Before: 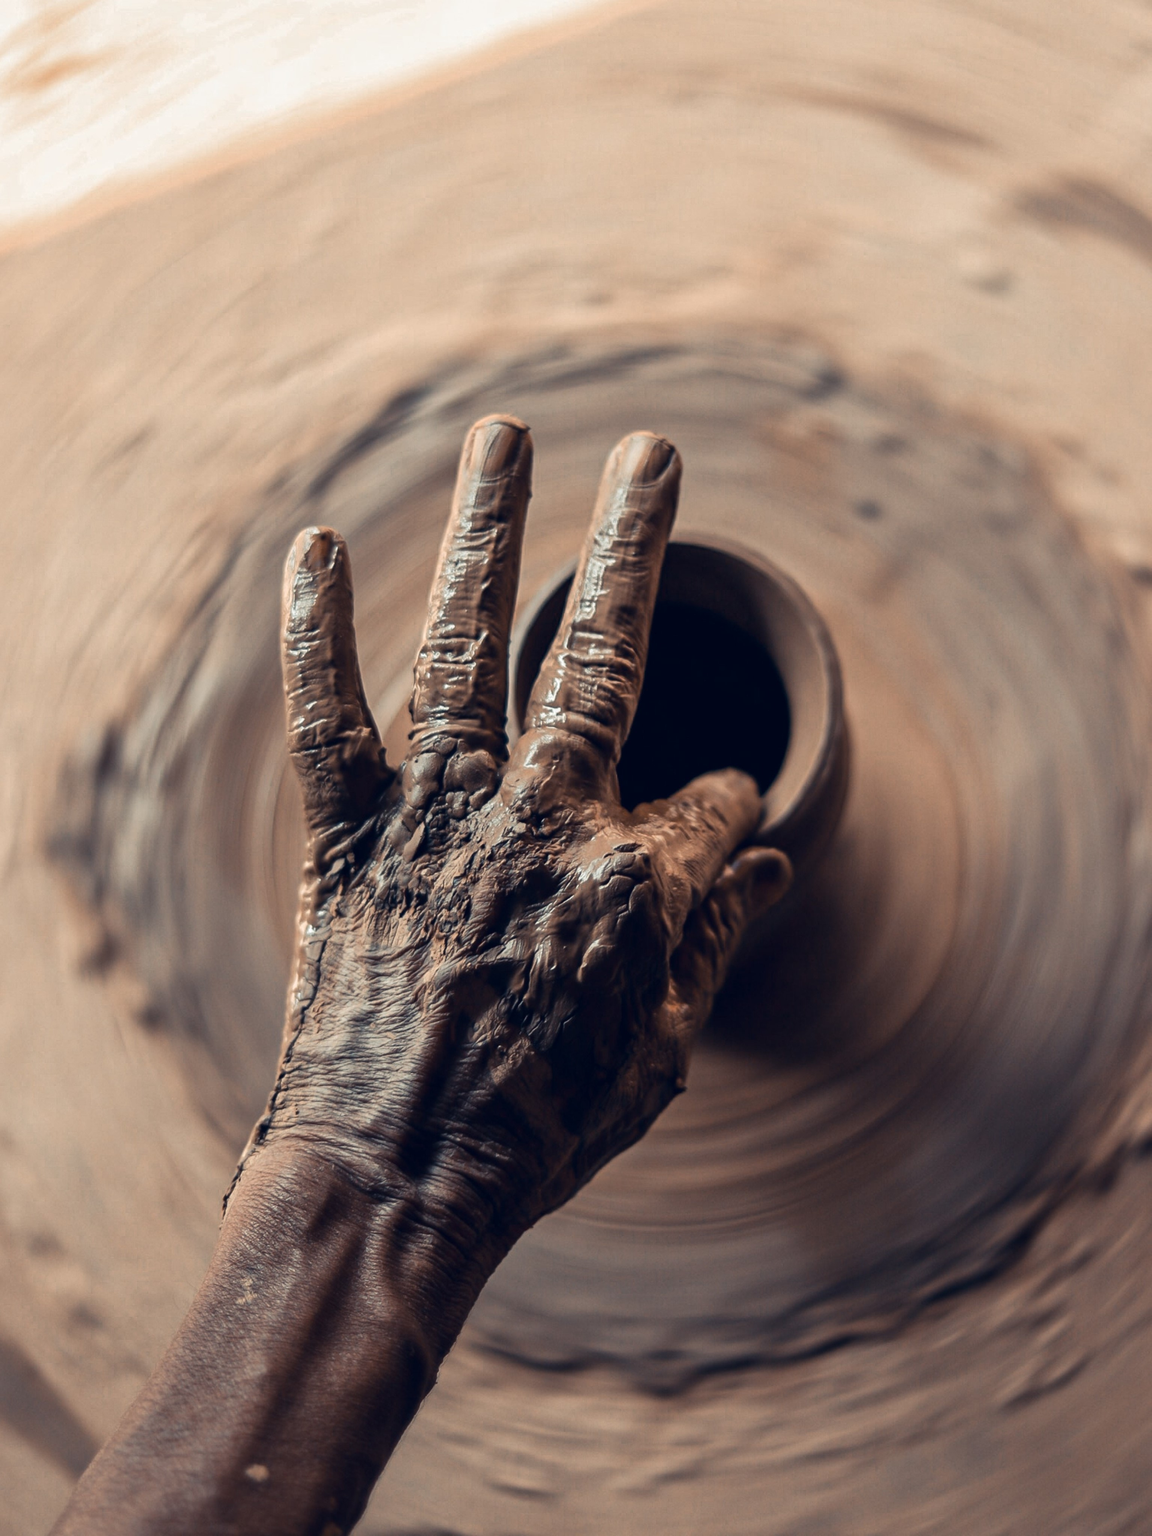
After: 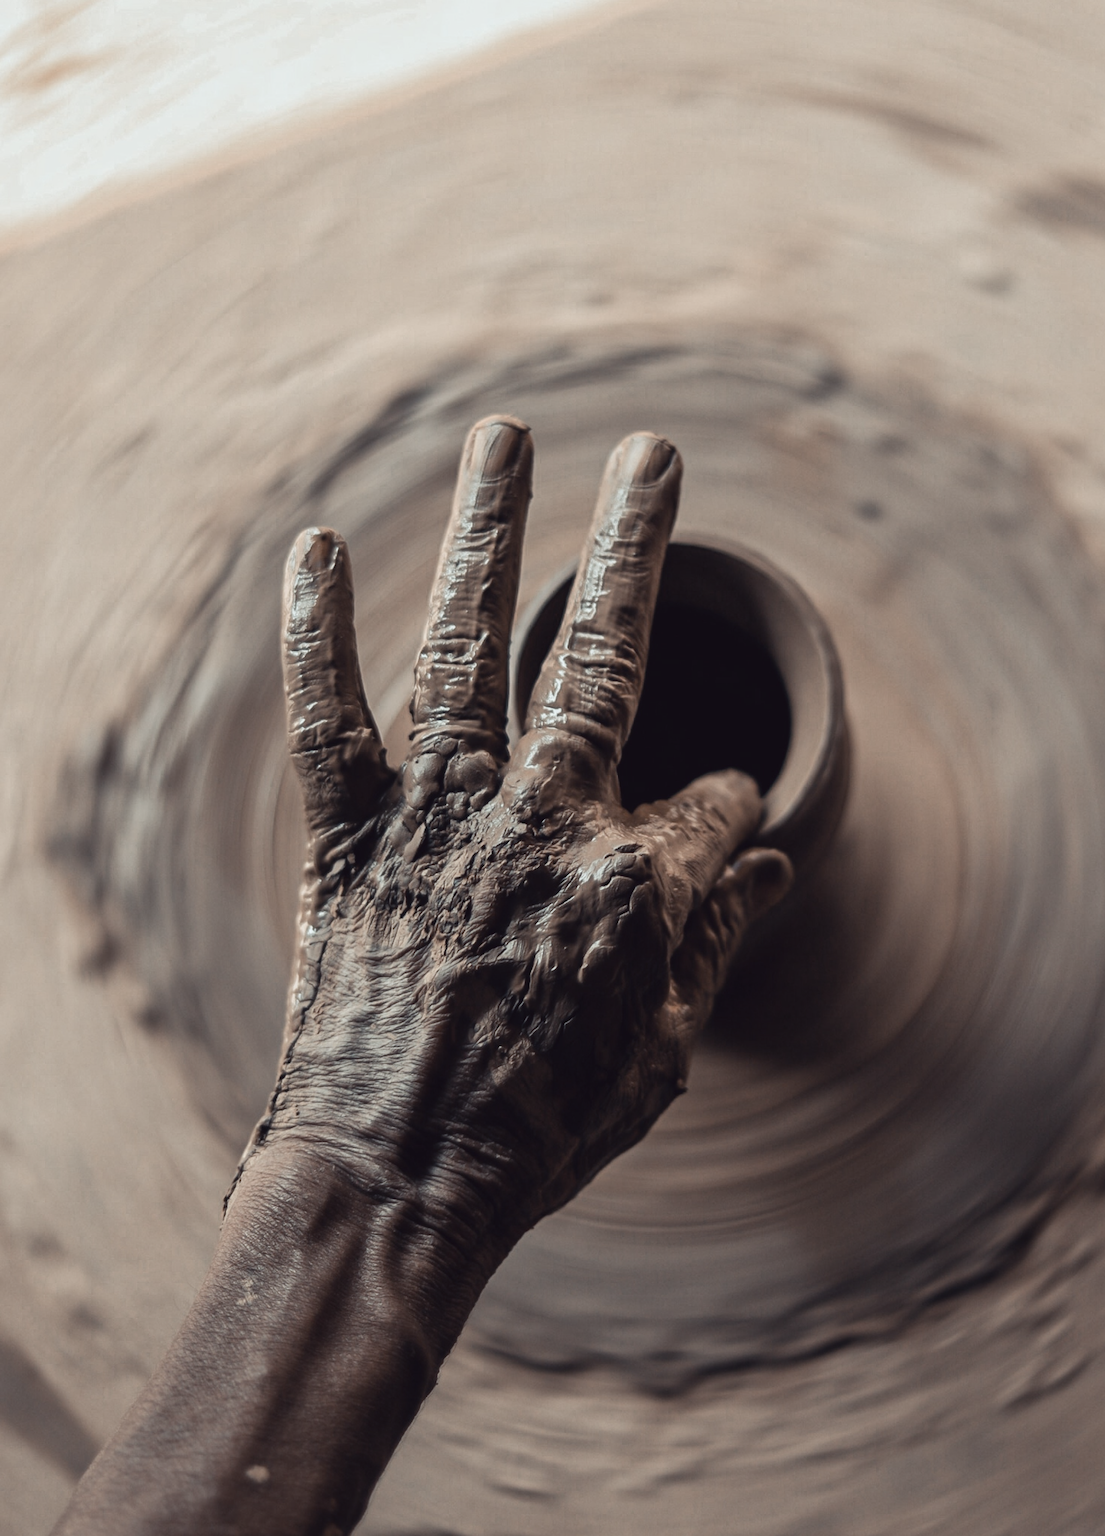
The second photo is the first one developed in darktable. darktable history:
exposure: exposure -0.064 EV, compensate highlight preservation false
crop: right 4.126%, bottom 0.031%
color correction: highlights a* -2.73, highlights b* -2.09, shadows a* 2.41, shadows b* 2.73
contrast brightness saturation: contrast -0.05, saturation -0.41
